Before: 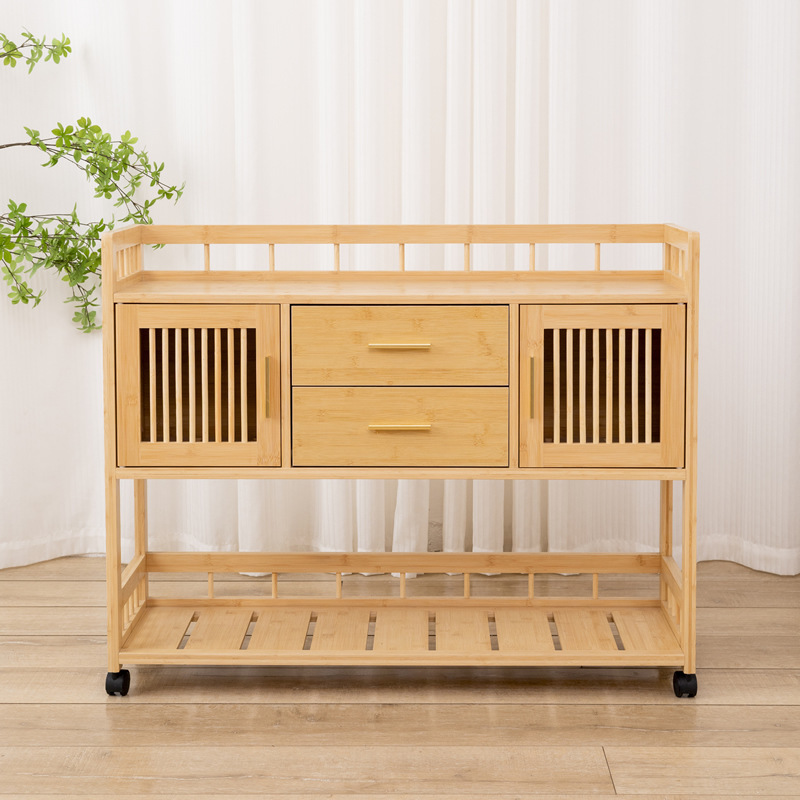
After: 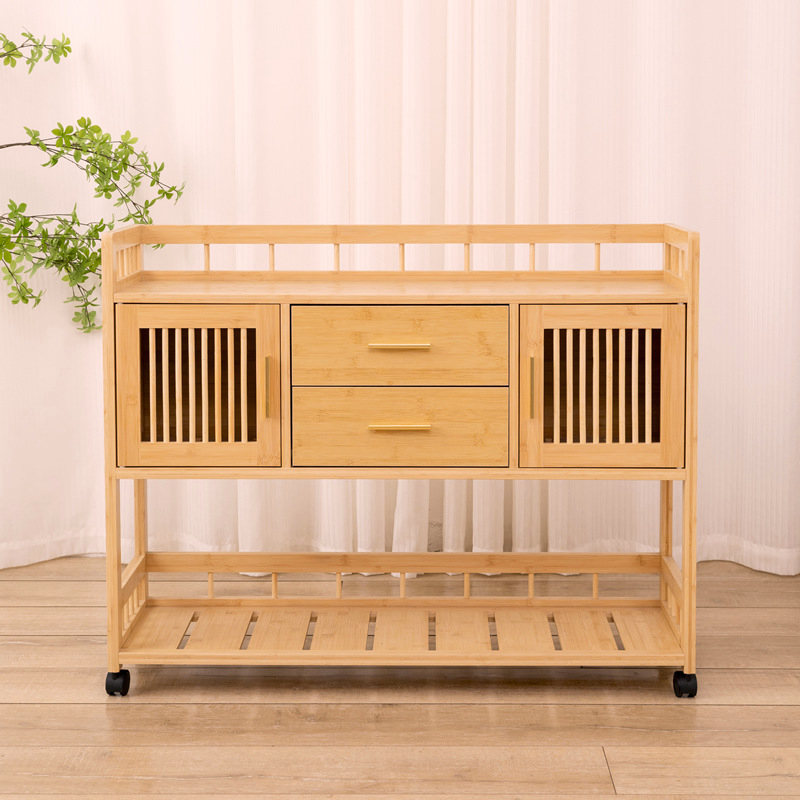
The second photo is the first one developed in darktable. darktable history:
color correction: highlights a* 5.93, highlights b* 4.73
